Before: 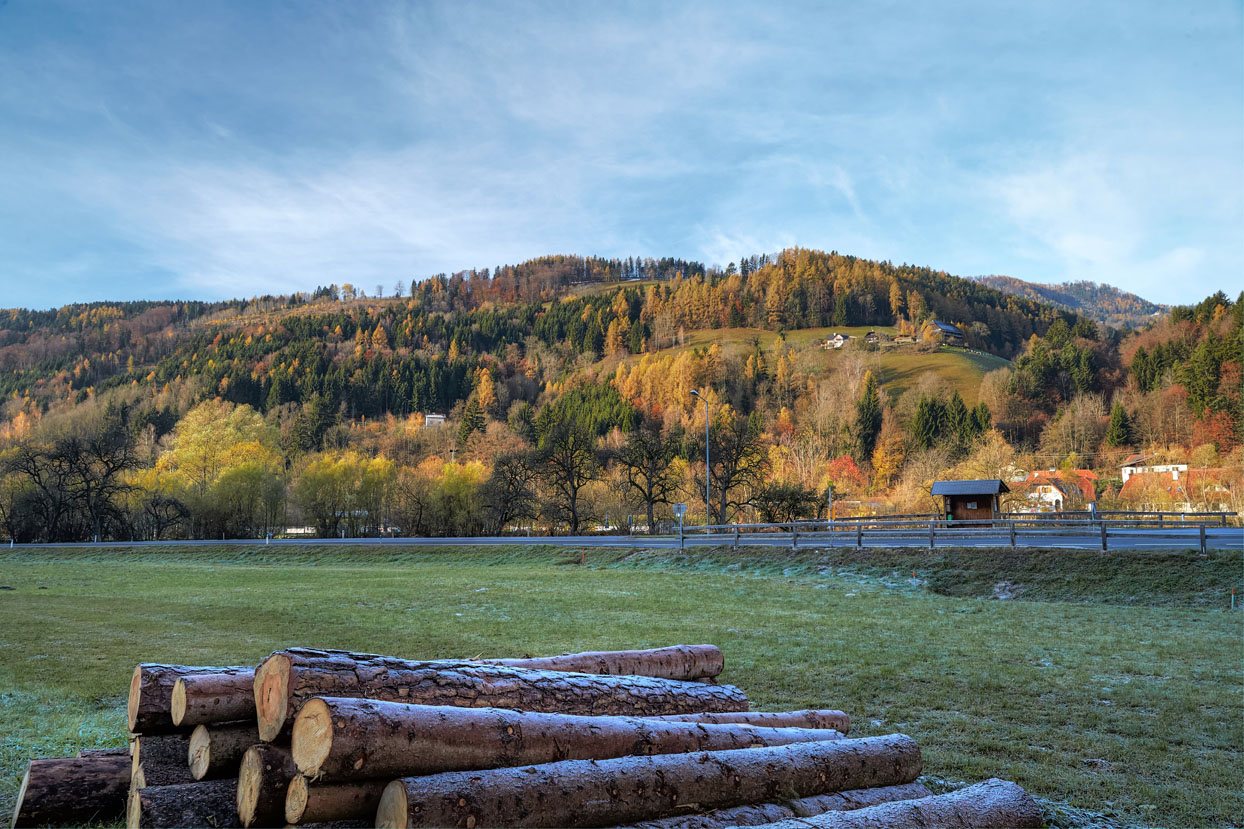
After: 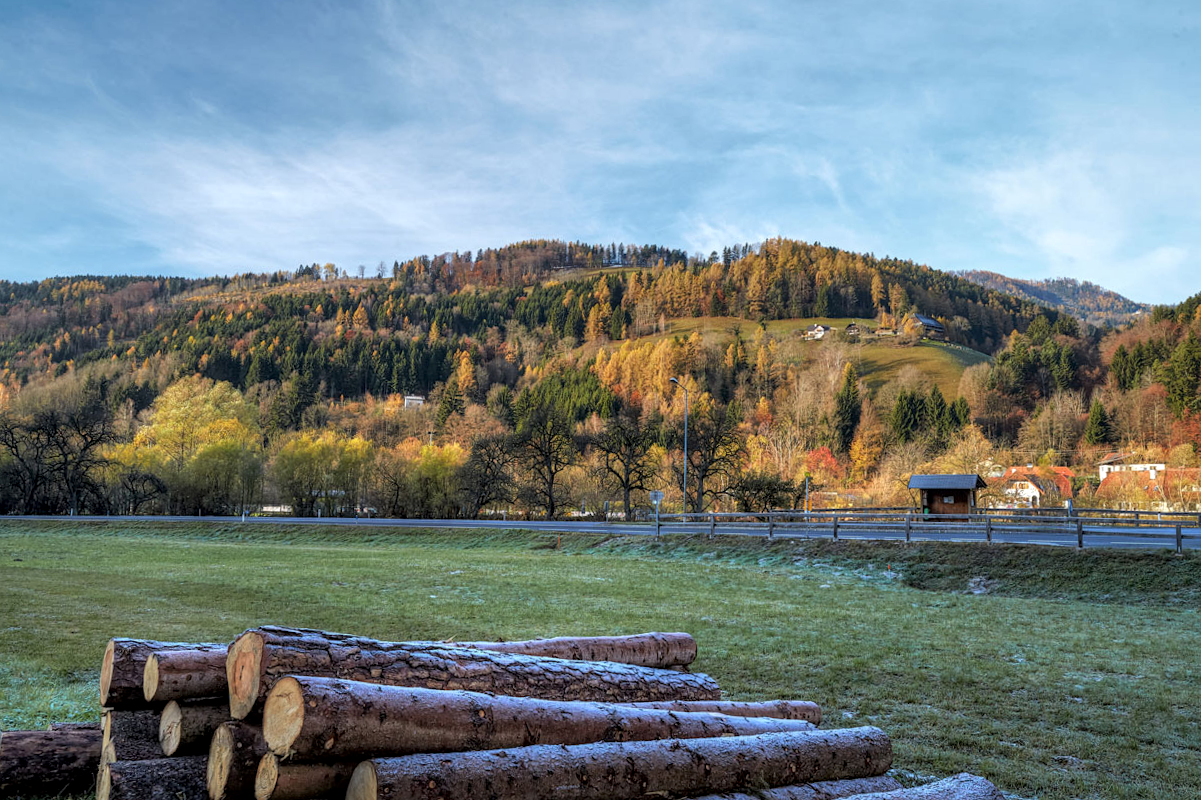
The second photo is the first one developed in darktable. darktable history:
crop and rotate: angle -1.36°
local contrast: on, module defaults
